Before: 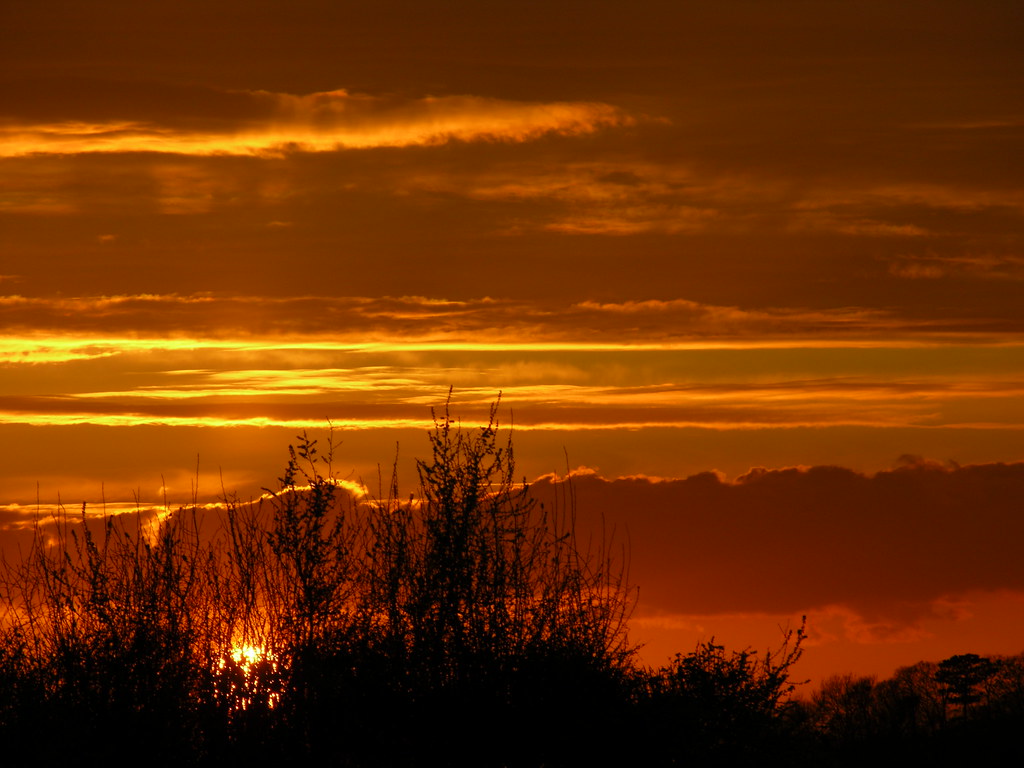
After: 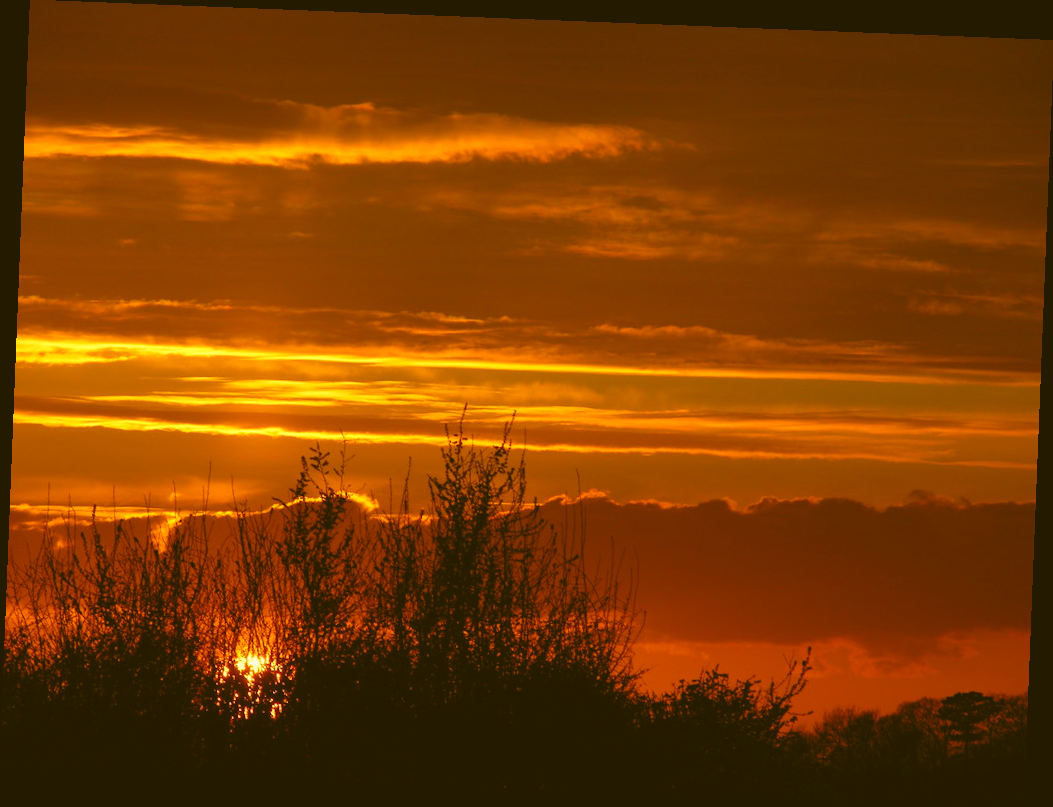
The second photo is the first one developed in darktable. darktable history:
rotate and perspective: rotation 2.27°, automatic cropping off
tone equalizer: on, module defaults
color correction: highlights a* 8.98, highlights b* 15.09, shadows a* -0.49, shadows b* 26.52
color balance: lift [1.007, 1, 1, 1], gamma [1.097, 1, 1, 1]
